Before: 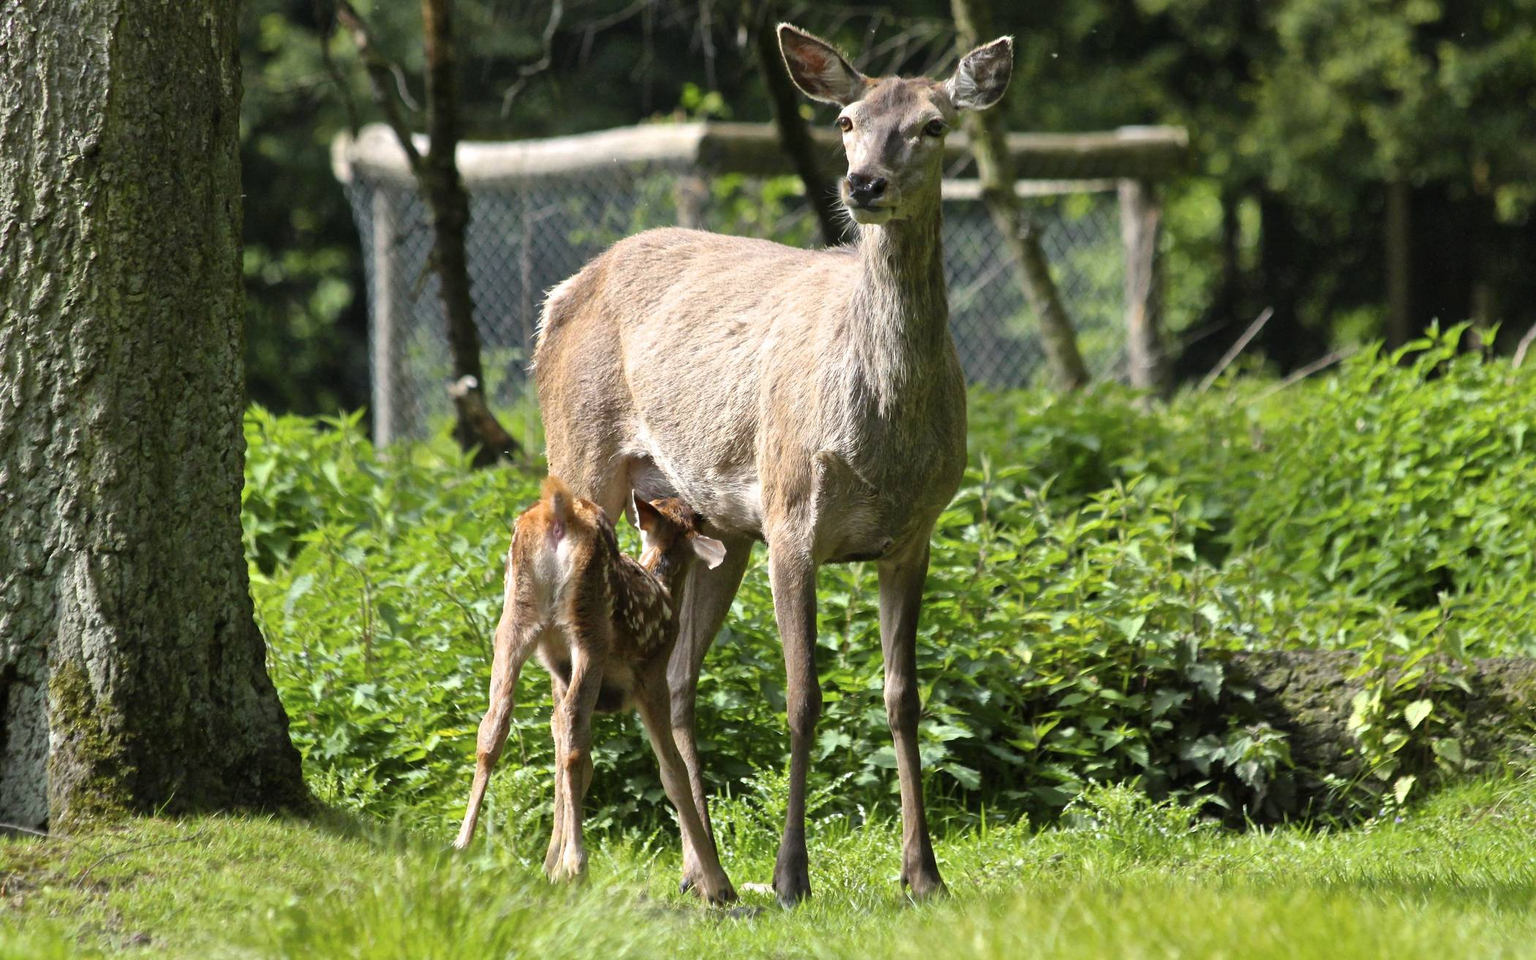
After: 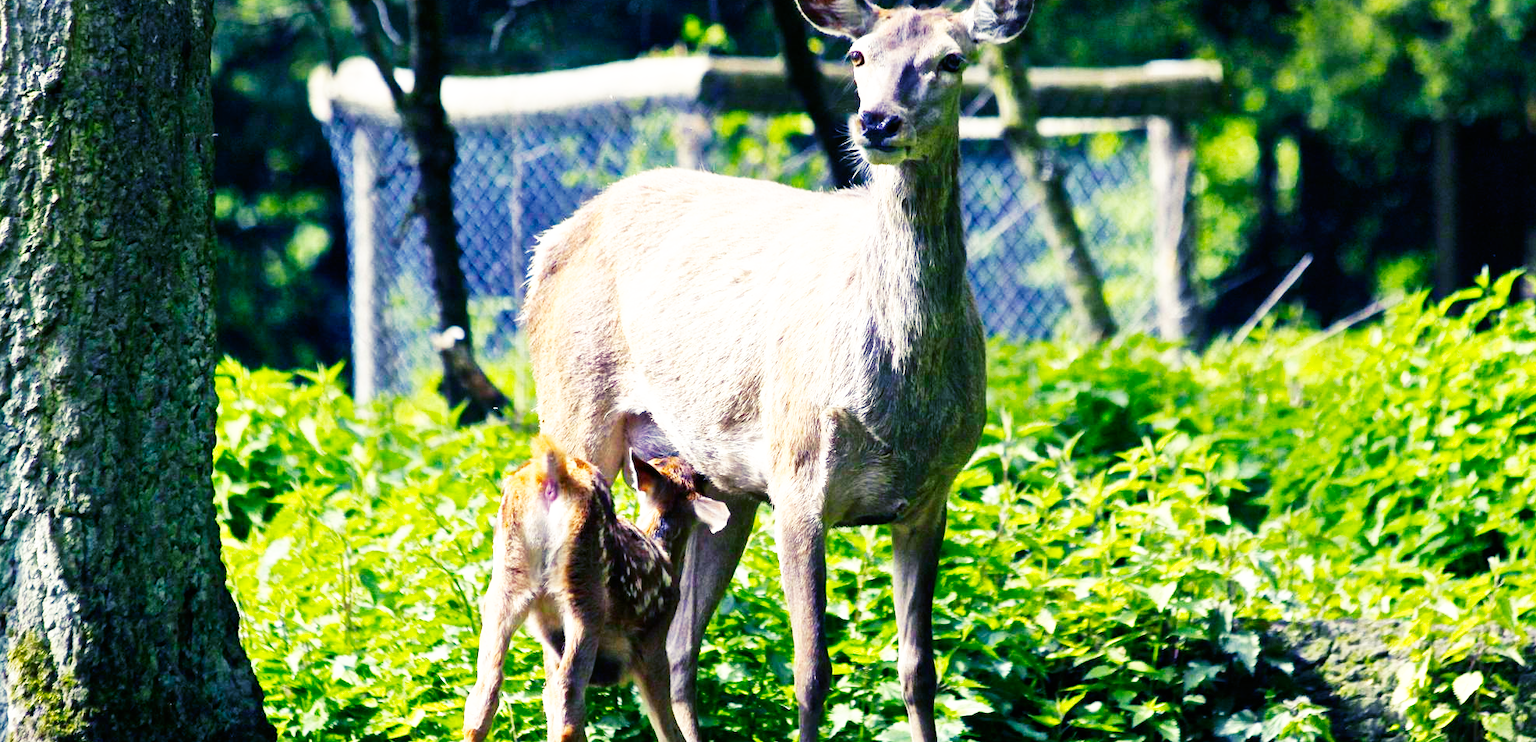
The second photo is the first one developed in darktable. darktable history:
base curve: curves: ch0 [(0, 0) (0.007, 0.004) (0.027, 0.03) (0.046, 0.07) (0.207, 0.54) (0.442, 0.872) (0.673, 0.972) (1, 1)], preserve colors none
crop: left 2.737%, top 7.287%, right 3.421%, bottom 20.179%
color balance rgb: shadows lift › luminance -28.76%, shadows lift › chroma 15%, shadows lift › hue 270°, power › chroma 1%, power › hue 255°, highlights gain › luminance 7.14%, highlights gain › chroma 2%, highlights gain › hue 90°, global offset › luminance -0.29%, global offset › hue 260°, perceptual saturation grading › global saturation 20%, perceptual saturation grading › highlights -13.92%, perceptual saturation grading › shadows 50%
